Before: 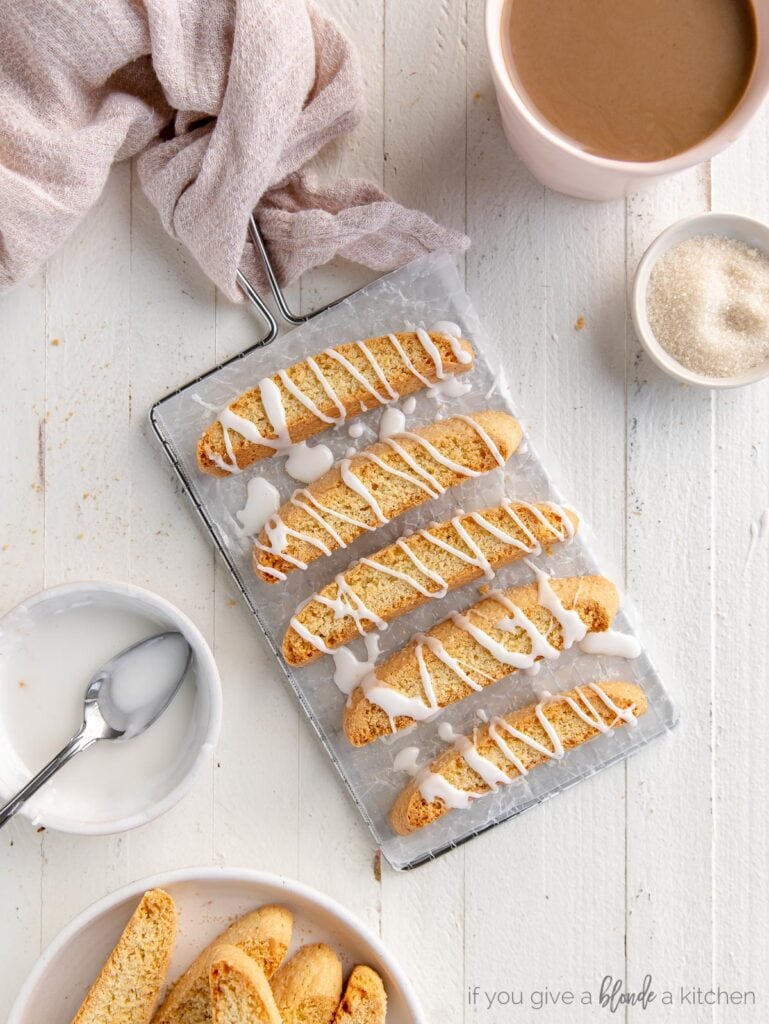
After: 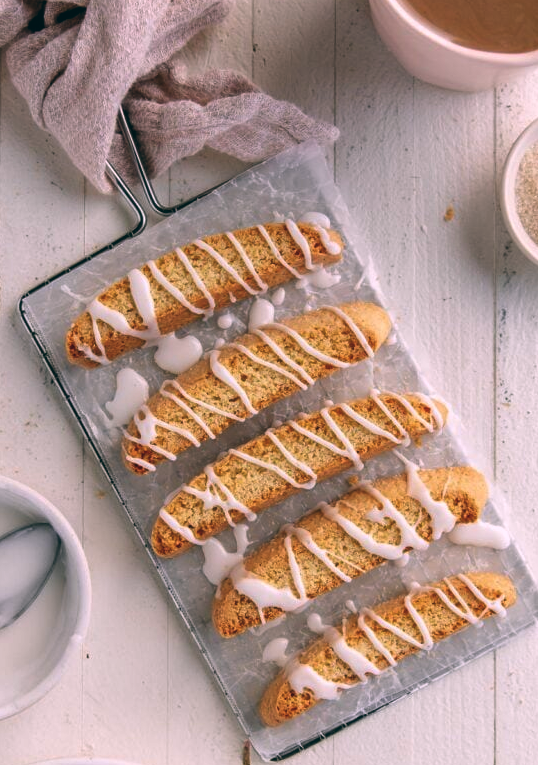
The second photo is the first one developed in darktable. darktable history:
color balance: lift [1.016, 0.983, 1, 1.017], gamma [0.78, 1.018, 1.043, 0.957], gain [0.786, 1.063, 0.937, 1.017], input saturation 118.26%, contrast 13.43%, contrast fulcrum 21.62%, output saturation 82.76%
crop and rotate: left 17.046%, top 10.659%, right 12.989%, bottom 14.553%
